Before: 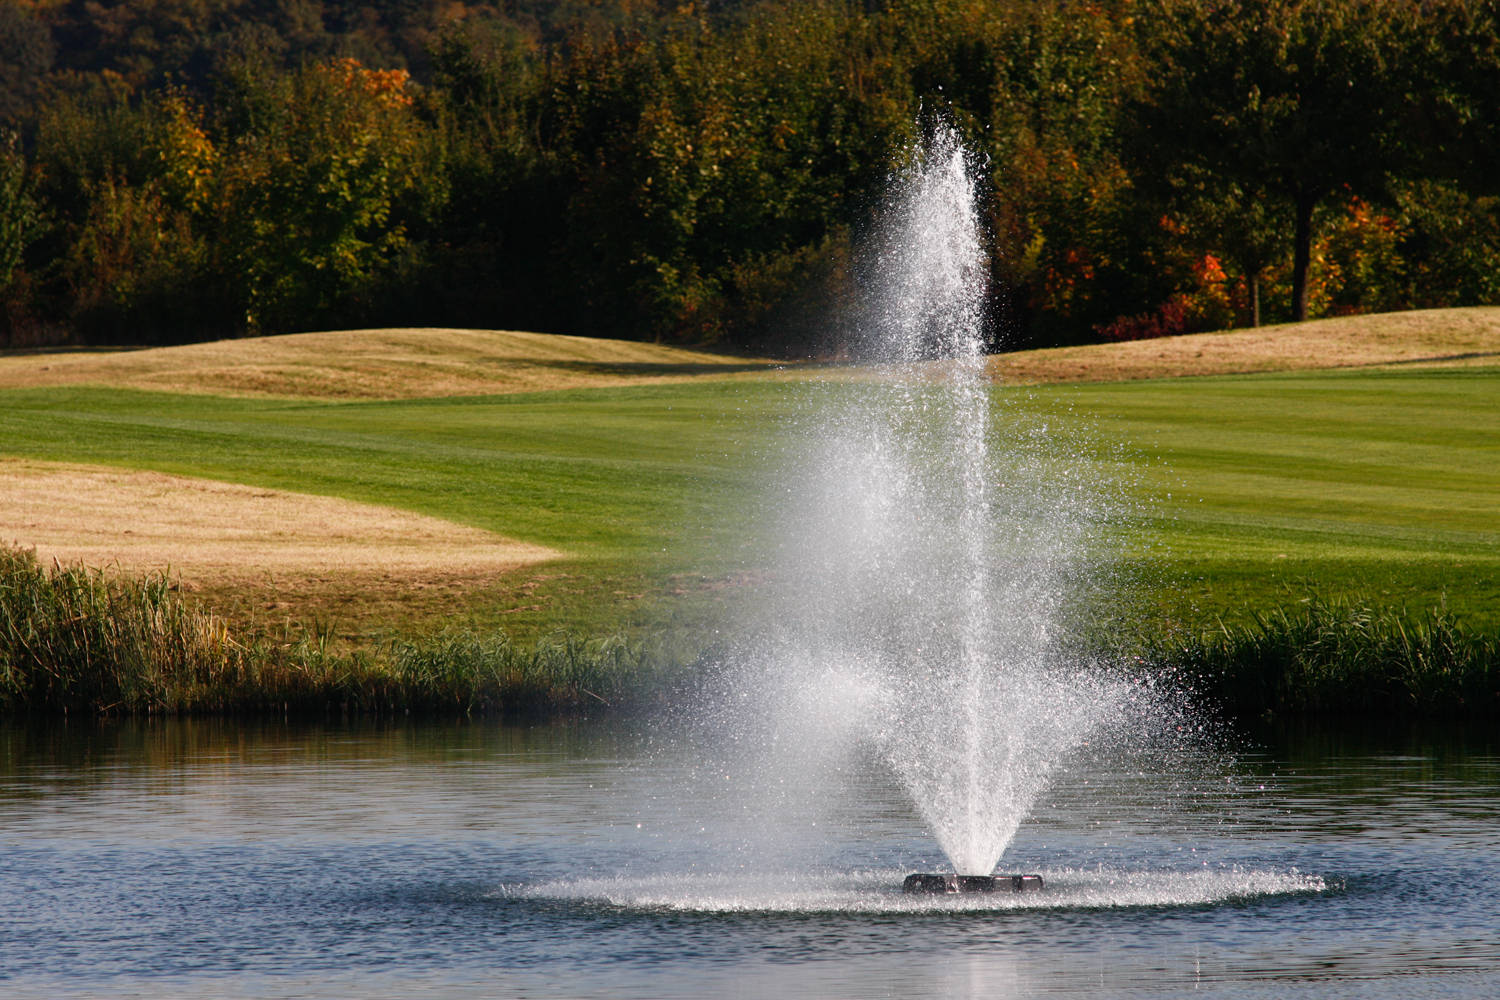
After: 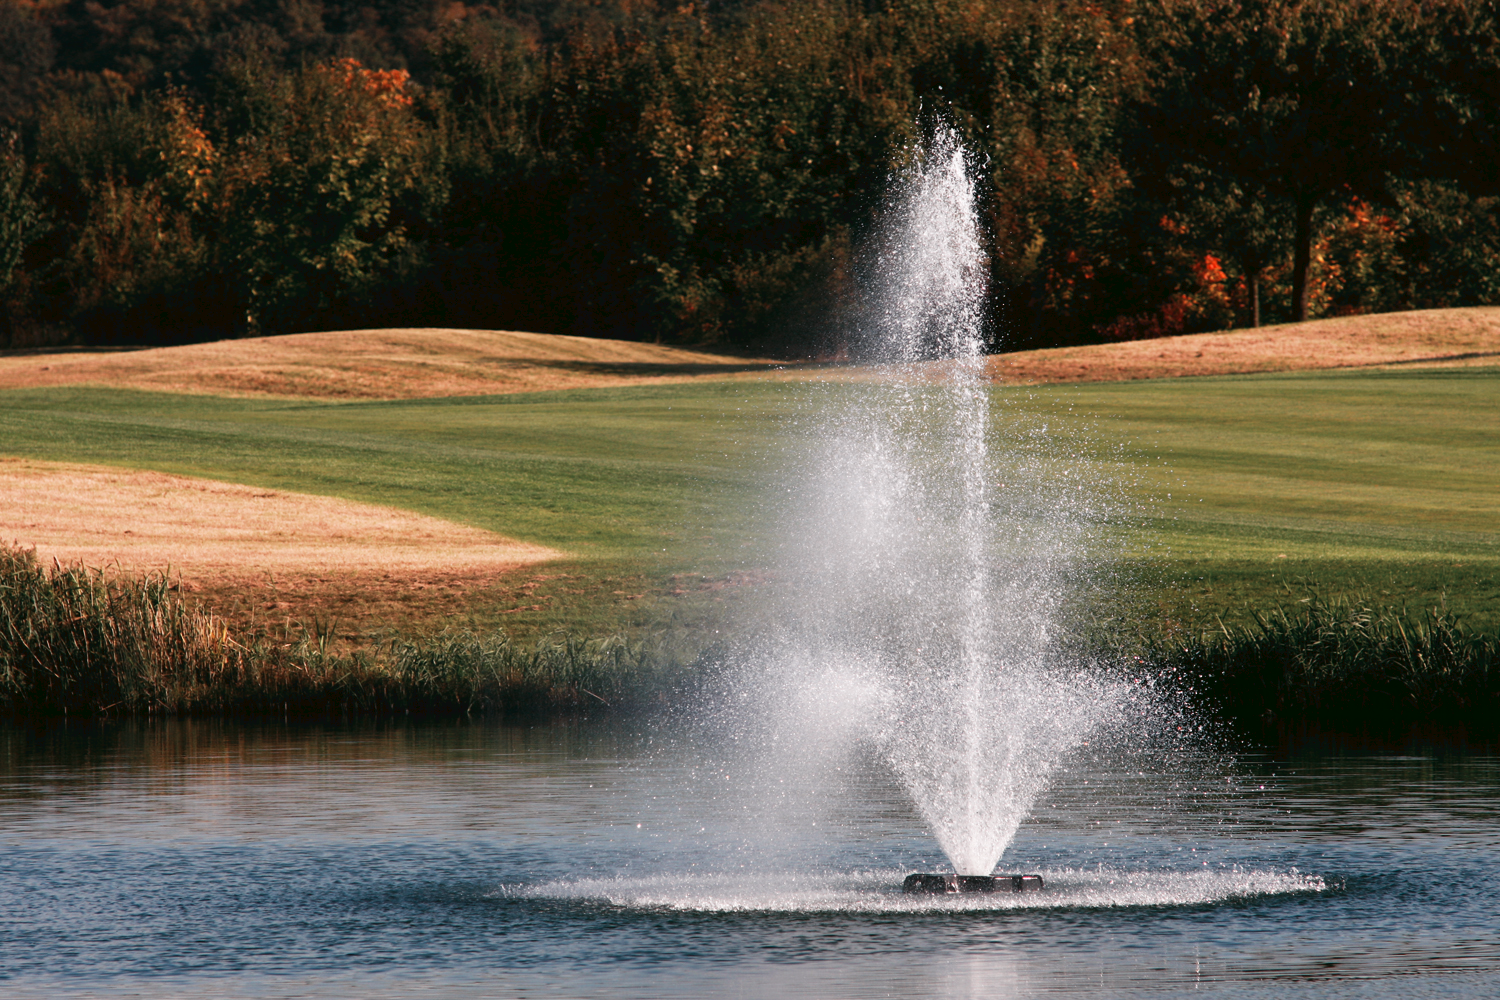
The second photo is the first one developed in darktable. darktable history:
tone curve: curves: ch0 [(0, 0) (0.003, 0.038) (0.011, 0.035) (0.025, 0.03) (0.044, 0.044) (0.069, 0.062) (0.1, 0.087) (0.136, 0.114) (0.177, 0.15) (0.224, 0.193) (0.277, 0.242) (0.335, 0.299) (0.399, 0.361) (0.468, 0.437) (0.543, 0.521) (0.623, 0.614) (0.709, 0.717) (0.801, 0.817) (0.898, 0.913) (1, 1)], preserve colors none
color look up table: target L [95.05, 94.6, 90.21, 91.97, 70.63, 71.84, 64.68, 54.74, 45.68, 42.88, 3.405, 200.59, 86.43, 72.38, 69.48, 64.48, 64.13, 60.52, 54.94, 54.92, 50.23, 45.69, 37.9, 30.51, 24.71, 19.92, 77.24, 66.59, 64.67, 67.75, 58.06, 56.63, 51.52, 51.75, 35.55, 23.15, 38.23, 33.71, 22, 20.68, 20.15, 1.601, 0.2, 92.38, 86.24, 71.1, 75.11, 55.88, 44.88], target a [-27.31, -6.081, -46.5, -15.27, -43.62, -47.13, -10.92, -35.51, -27.73, -17.71, -10.41, 0, 9.348, 31.09, 20.94, 51.23, 30.49, 29.34, 72.12, 70.36, 64.23, 62.89, 24.03, 8.246, 37.12, 17, 17.98, 51.21, 30.97, 0.852, 65.35, 75.8, 15.94, 20.78, 21.23, 48.44, 58.64, -4.62, 47.34, 32.27, 28.2, 16.44, 1.441, -10.62, -45.03, -7.127, -35.1, -10.1, -12.79], target b [24.28, 20.38, -4.161, 52.23, 9.103, 30.98, 30.48, 25.65, -3.043, 23.15, 5.464, 0, 34.27, 44.32, 28.27, 29.61, 14.51, 48.52, 55.74, 66.62, 35.36, 57.72, 34.96, 3.173, 35.29, 24.6, -7.812, 3.815, -24.7, -0.237, -6.659, -10.24, -46.35, -13.93, -61.45, -77.78, 14.47, -17.06, -39.64, -41.99, -0.911, -37.9, -13.62, -4.516, -24.06, -23.82, -18.19, -41.28, -27.26], num patches 49
